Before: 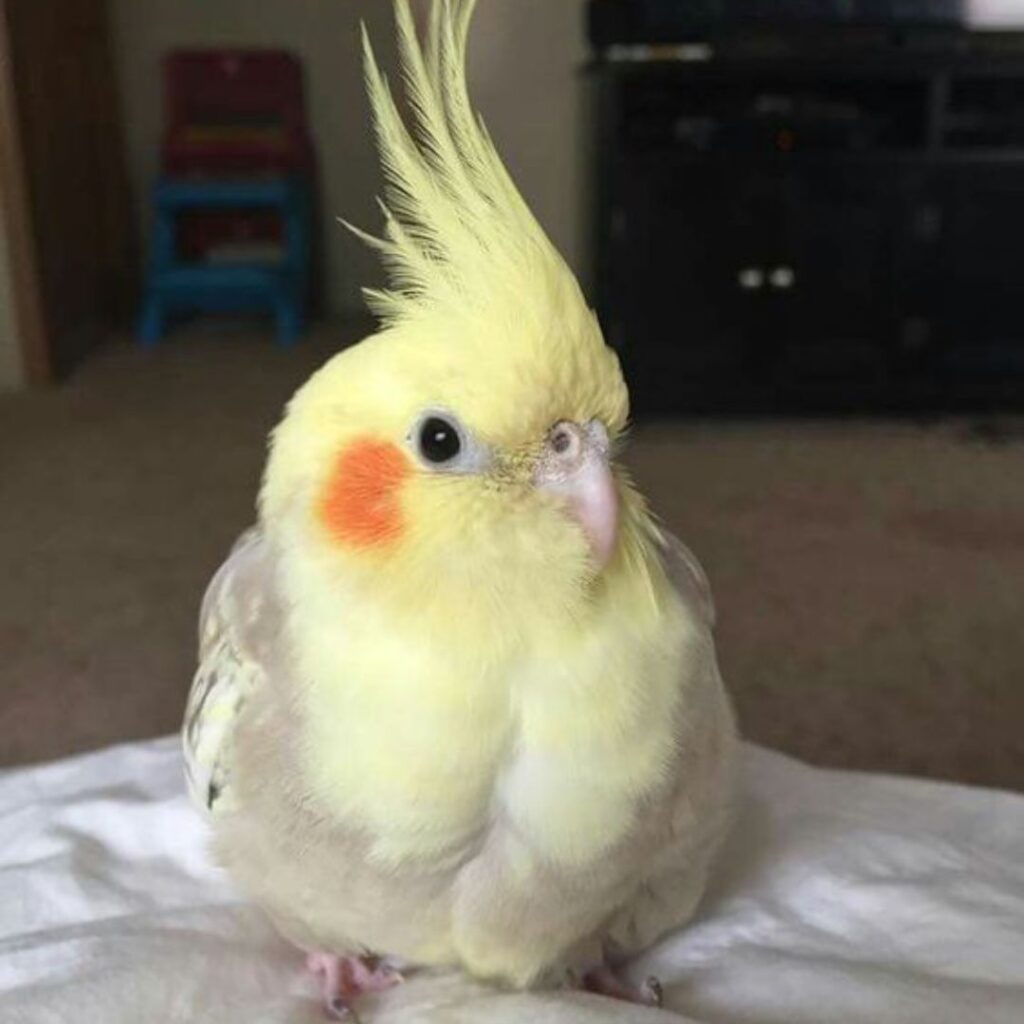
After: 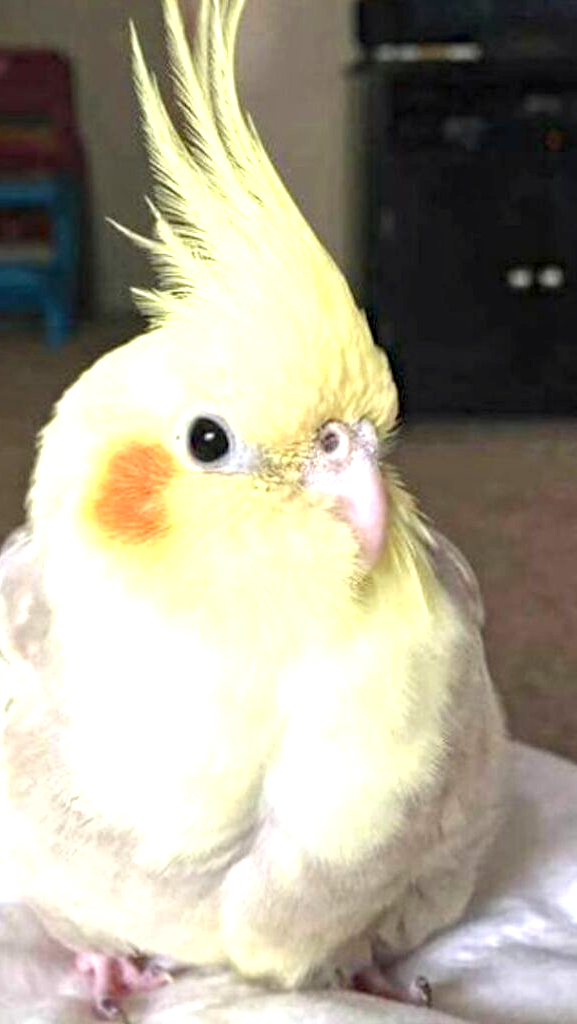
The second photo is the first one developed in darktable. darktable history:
local contrast: highlights 103%, shadows 101%, detail 131%, midtone range 0.2
haze removal: compatibility mode true, adaptive false
exposure: exposure 1.094 EV, compensate highlight preservation false
crop and rotate: left 22.654%, right 20.982%
